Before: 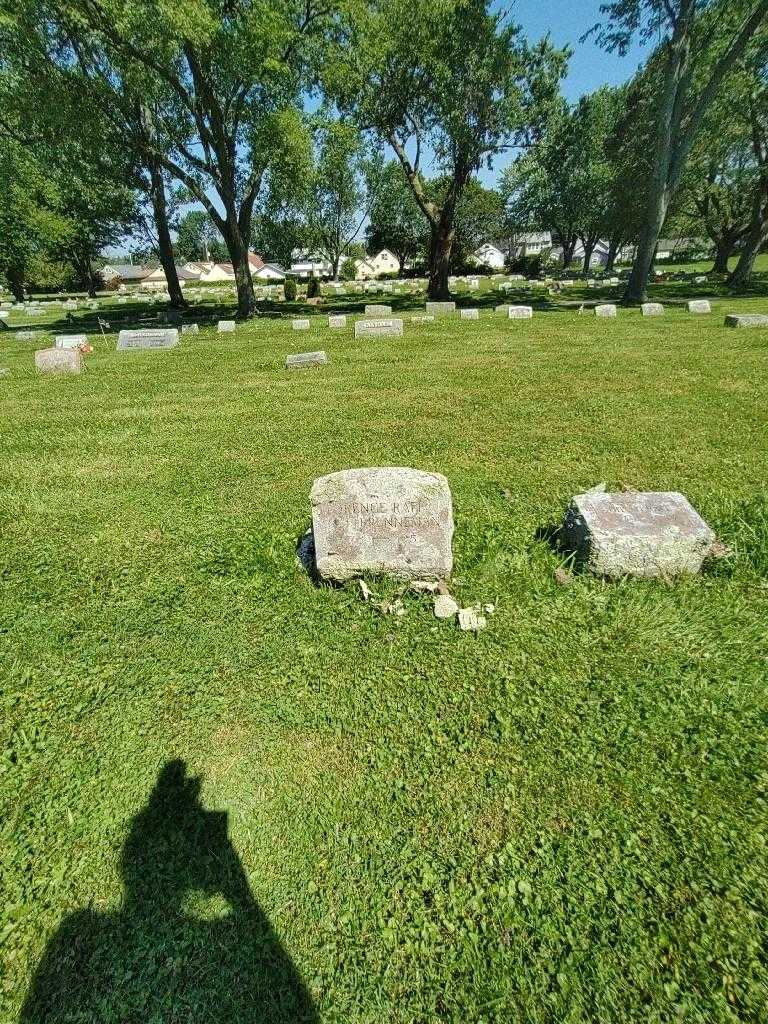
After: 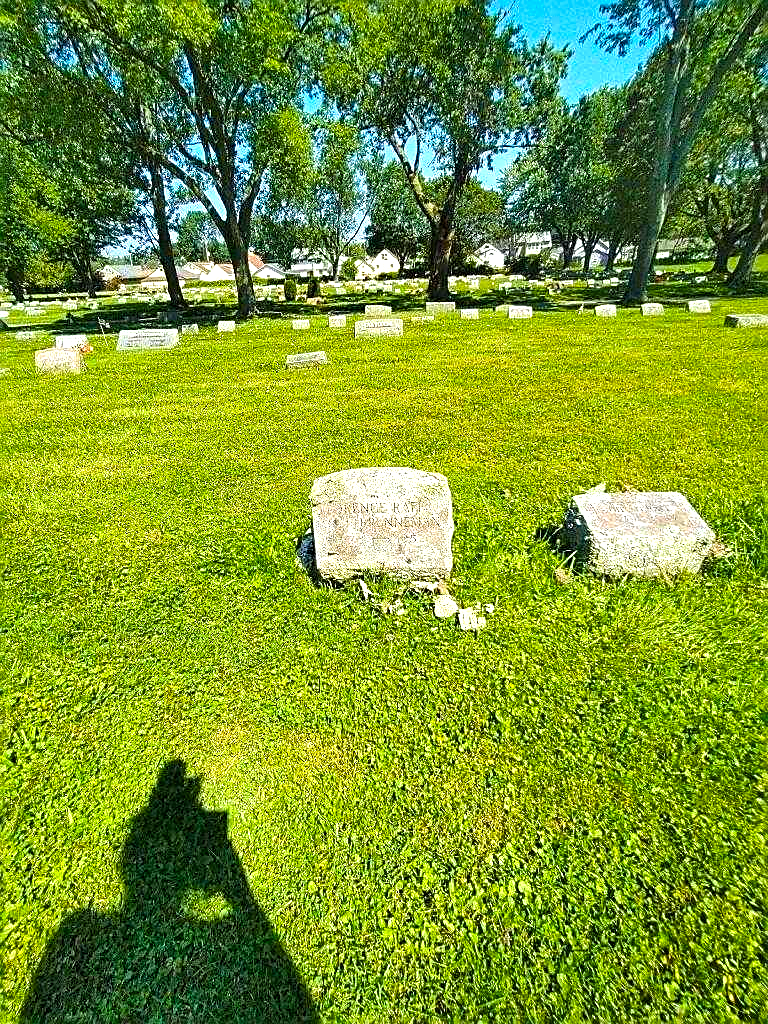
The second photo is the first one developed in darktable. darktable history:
color balance rgb: perceptual saturation grading › global saturation 25.852%, perceptual brilliance grading › global brilliance 24.666%, global vibrance 30.537%
sharpen: on, module defaults
